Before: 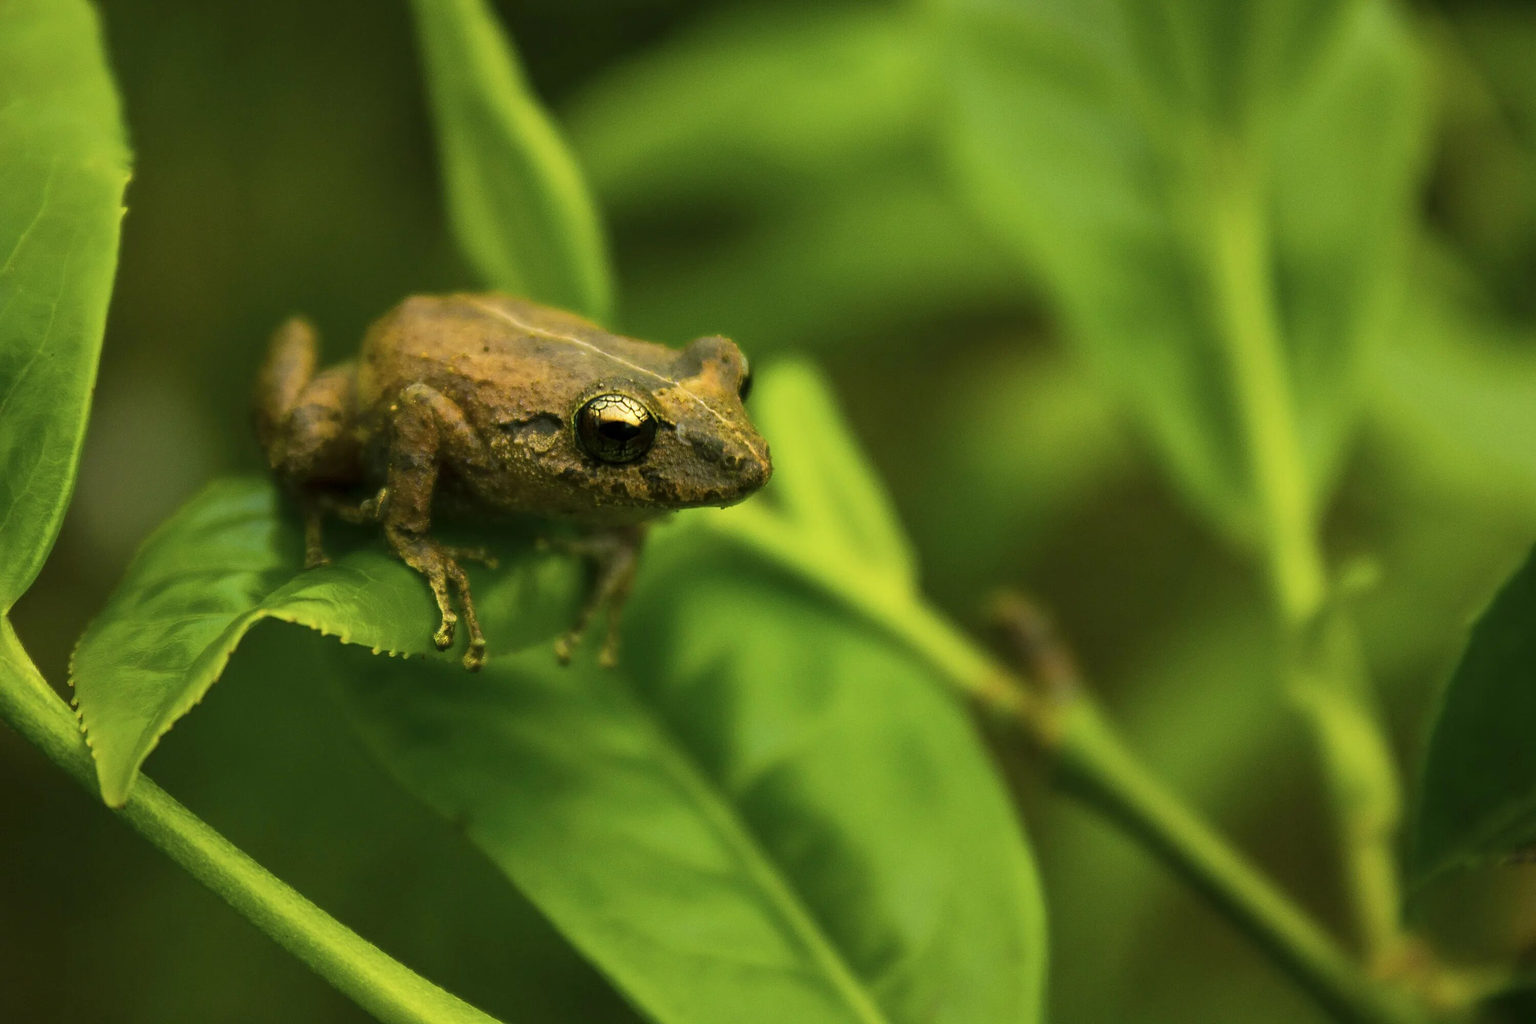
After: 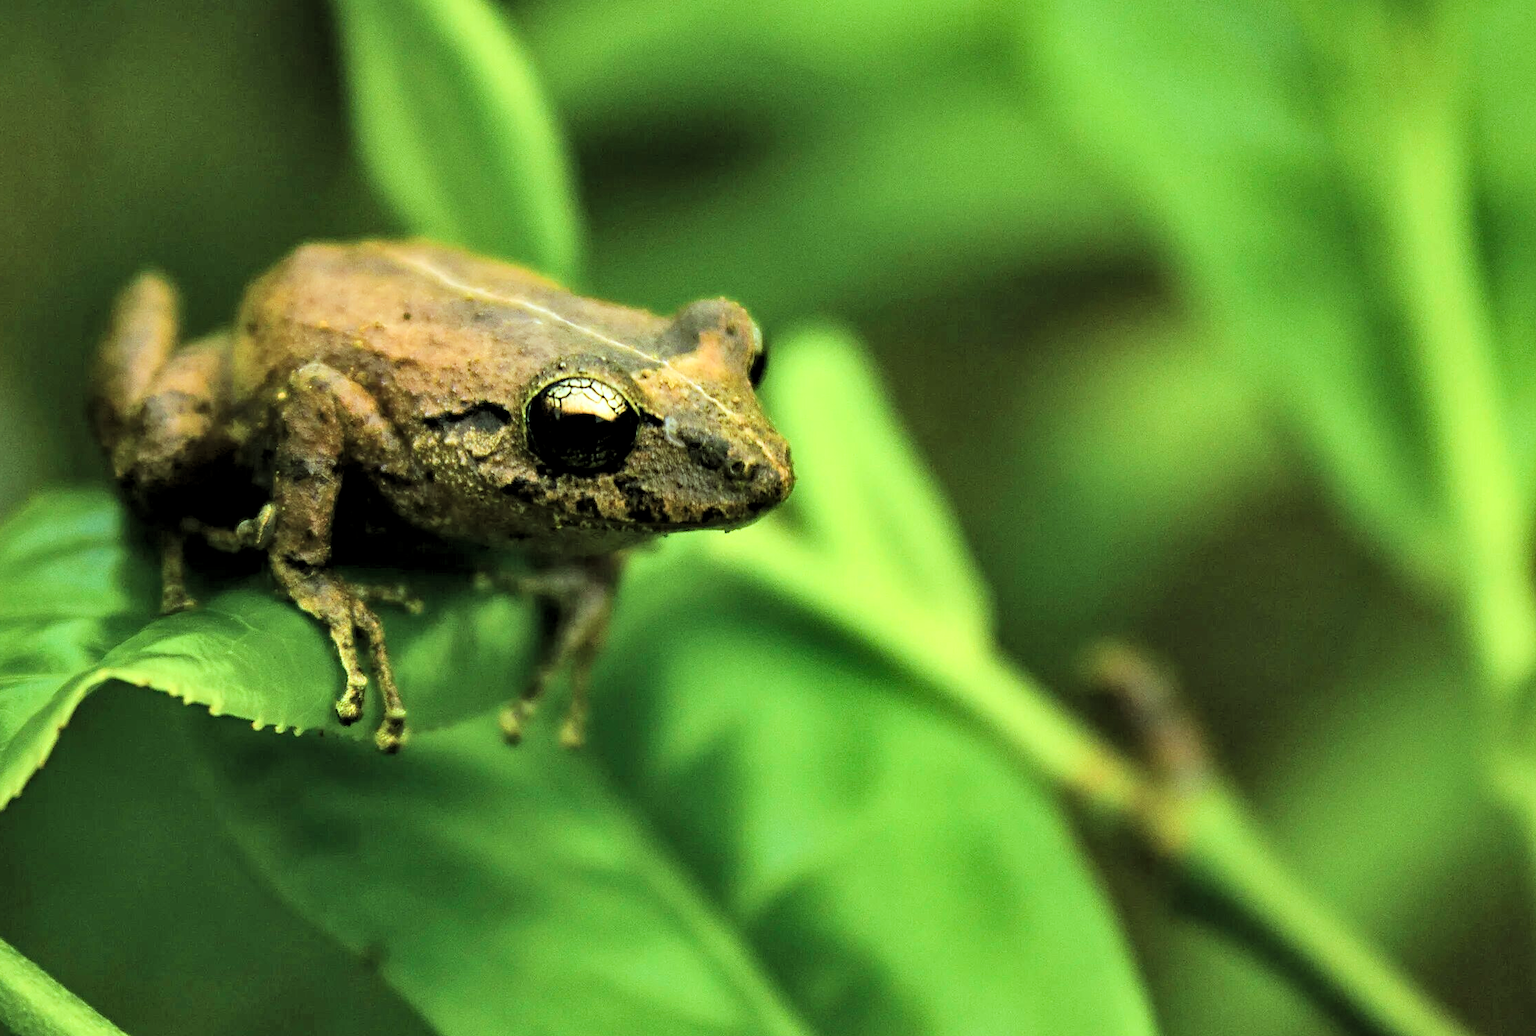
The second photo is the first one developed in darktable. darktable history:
exposure: black level correction 0, exposure 1 EV, compensate highlight preservation false
crop and rotate: left 12.123%, top 11.35%, right 14.013%, bottom 13.894%
levels: levels [0.052, 0.496, 0.908]
color correction: highlights a* -9.94, highlights b* -9.77
haze removal: compatibility mode true, adaptive false
shadows and highlights: soften with gaussian
filmic rgb: middle gray luminance 28.82%, black relative exposure -10.35 EV, white relative exposure 5.5 EV, threshold 3.01 EV, target black luminance 0%, hardness 3.91, latitude 1.69%, contrast 1.126, highlights saturation mix 6.44%, shadows ↔ highlights balance 14.62%, enable highlight reconstruction true
